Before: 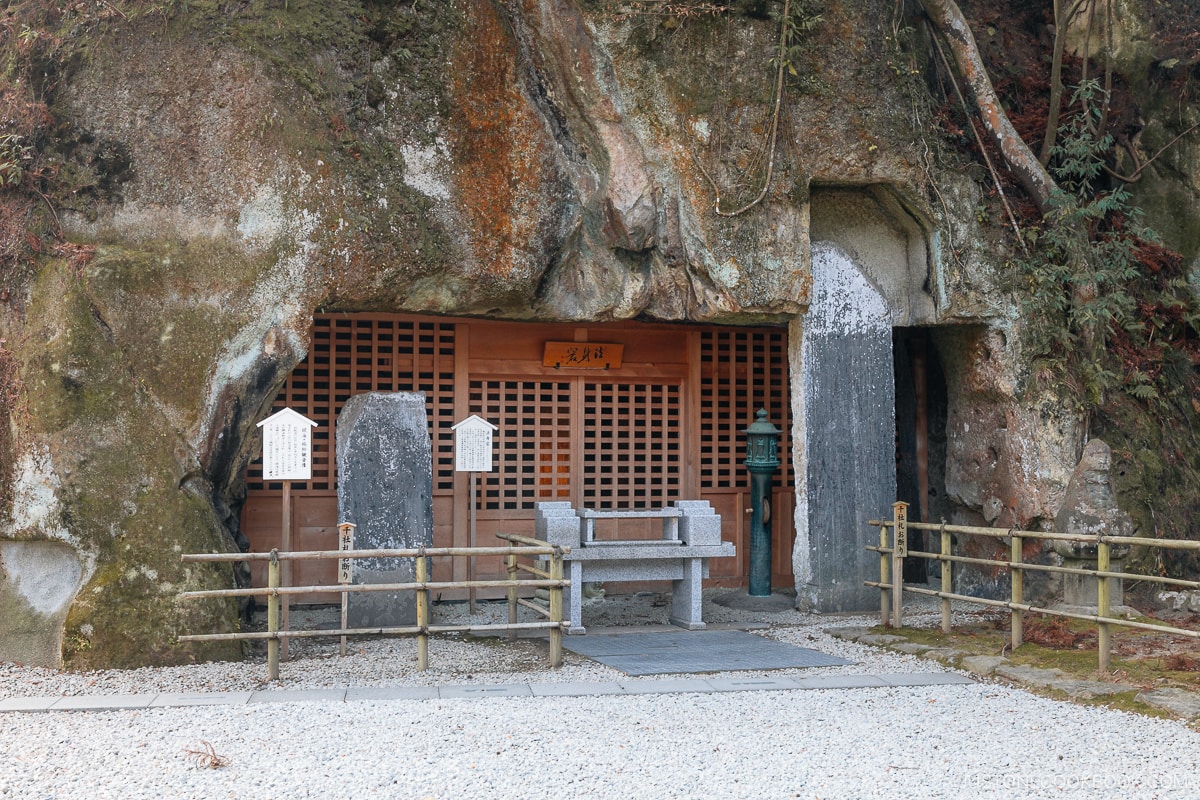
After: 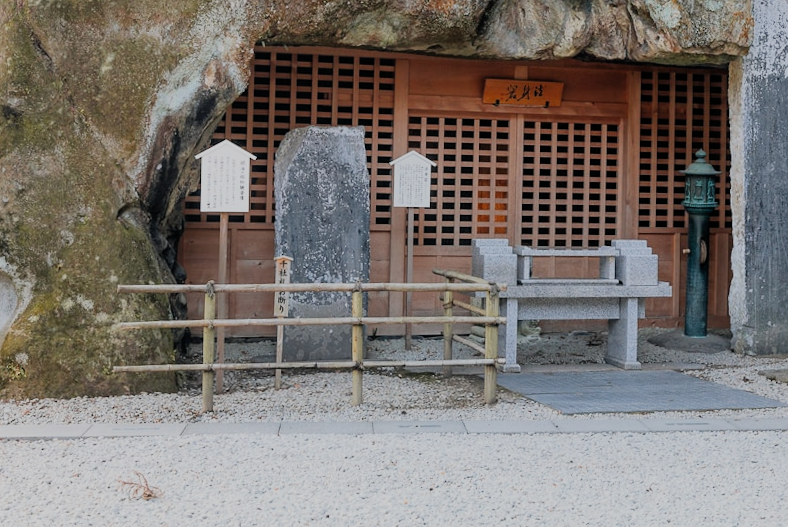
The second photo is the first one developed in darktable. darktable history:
crop and rotate: angle -1.01°, left 3.927%, top 32.345%, right 28.669%
filmic rgb: black relative exposure -7.13 EV, white relative exposure 5.38 EV, hardness 3.03
